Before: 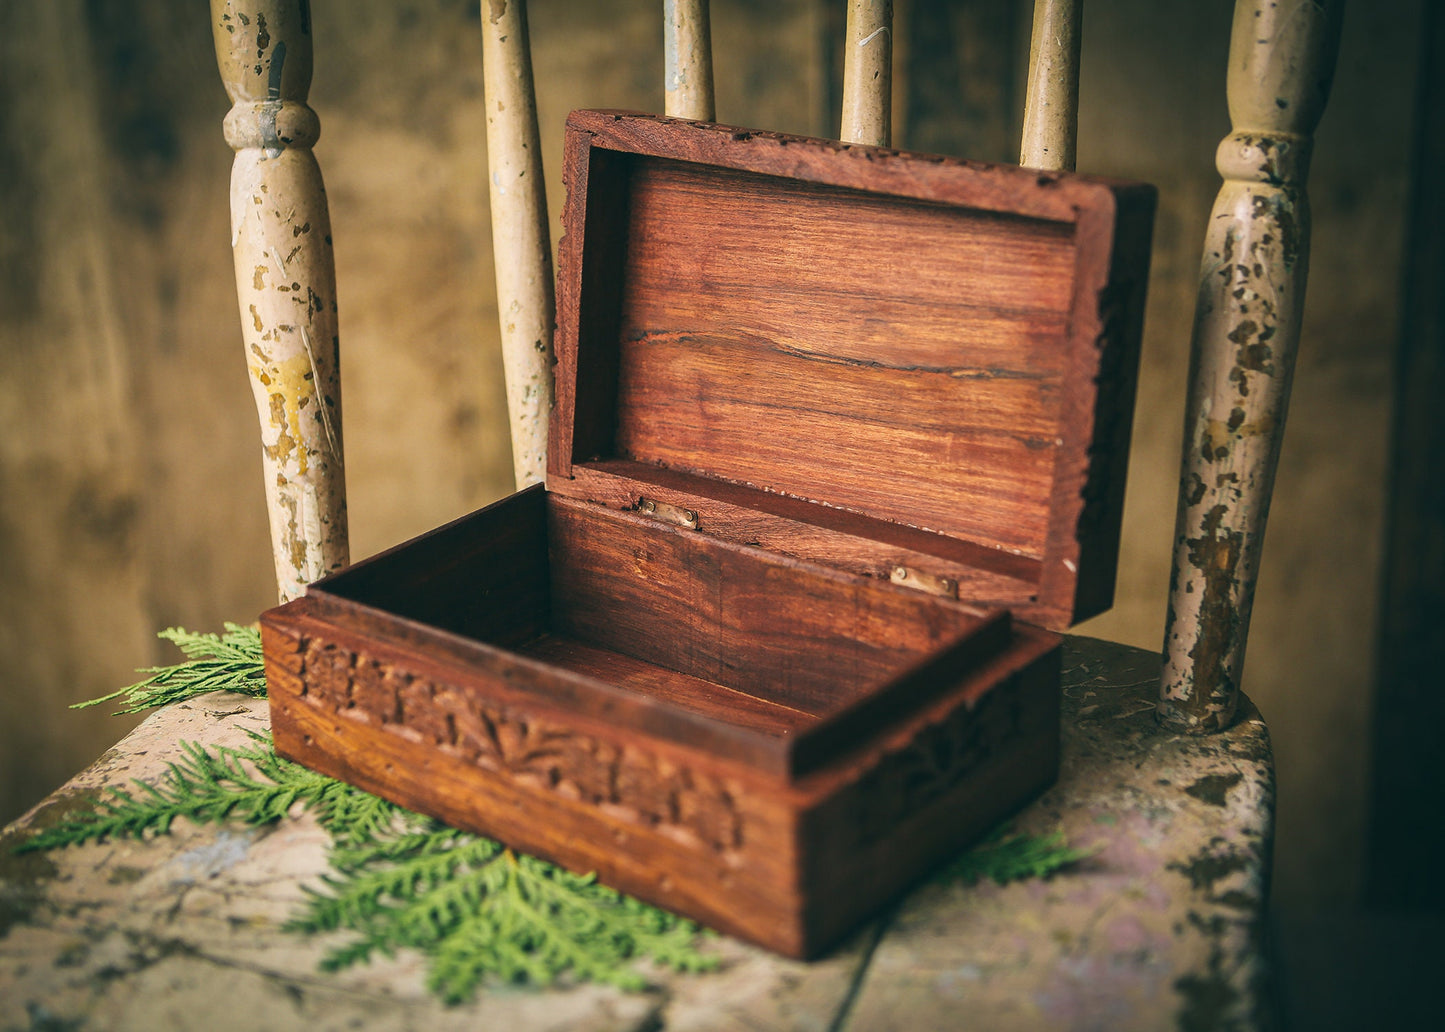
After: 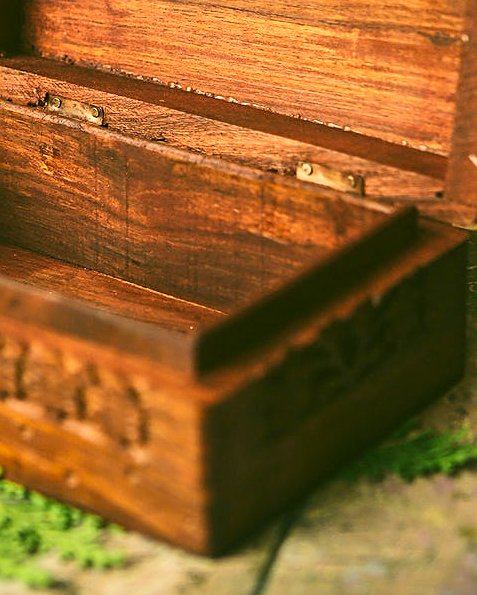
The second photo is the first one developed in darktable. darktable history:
contrast brightness saturation: contrast 0.203, brightness 0.16, saturation 0.229
crop: left 41.111%, top 39.194%, right 25.813%, bottom 3.093%
color correction: highlights a* -1.46, highlights b* 10.4, shadows a* 0.58, shadows b* 19.3
sharpen: on, module defaults
